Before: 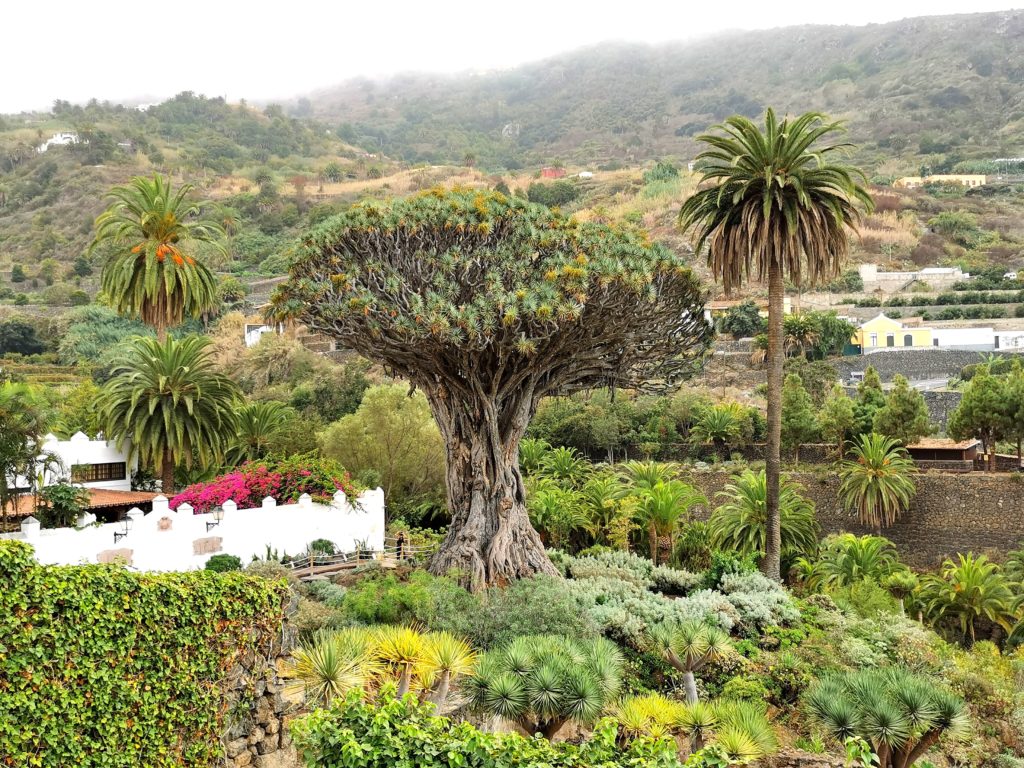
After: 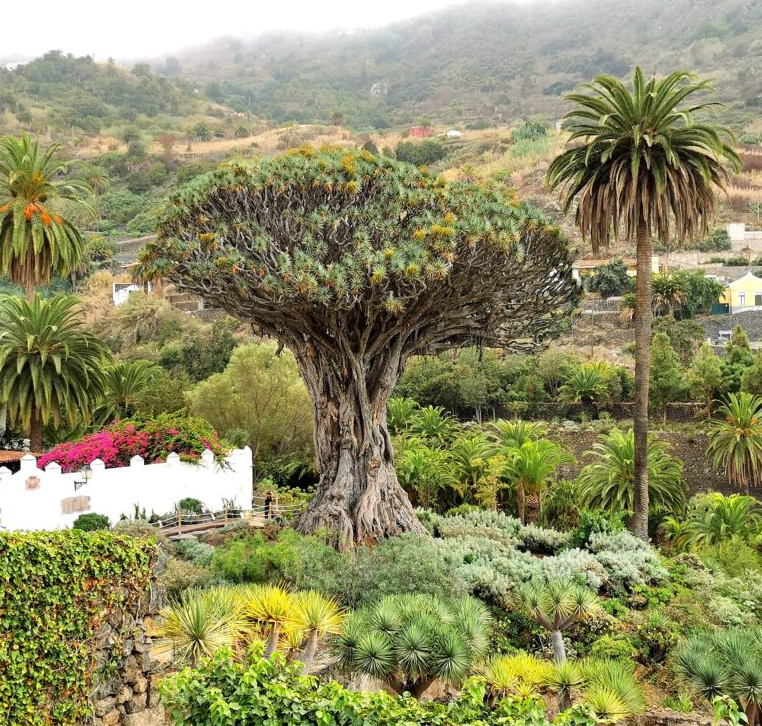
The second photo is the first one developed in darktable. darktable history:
crop and rotate: left 12.984%, top 5.39%, right 12.593%
